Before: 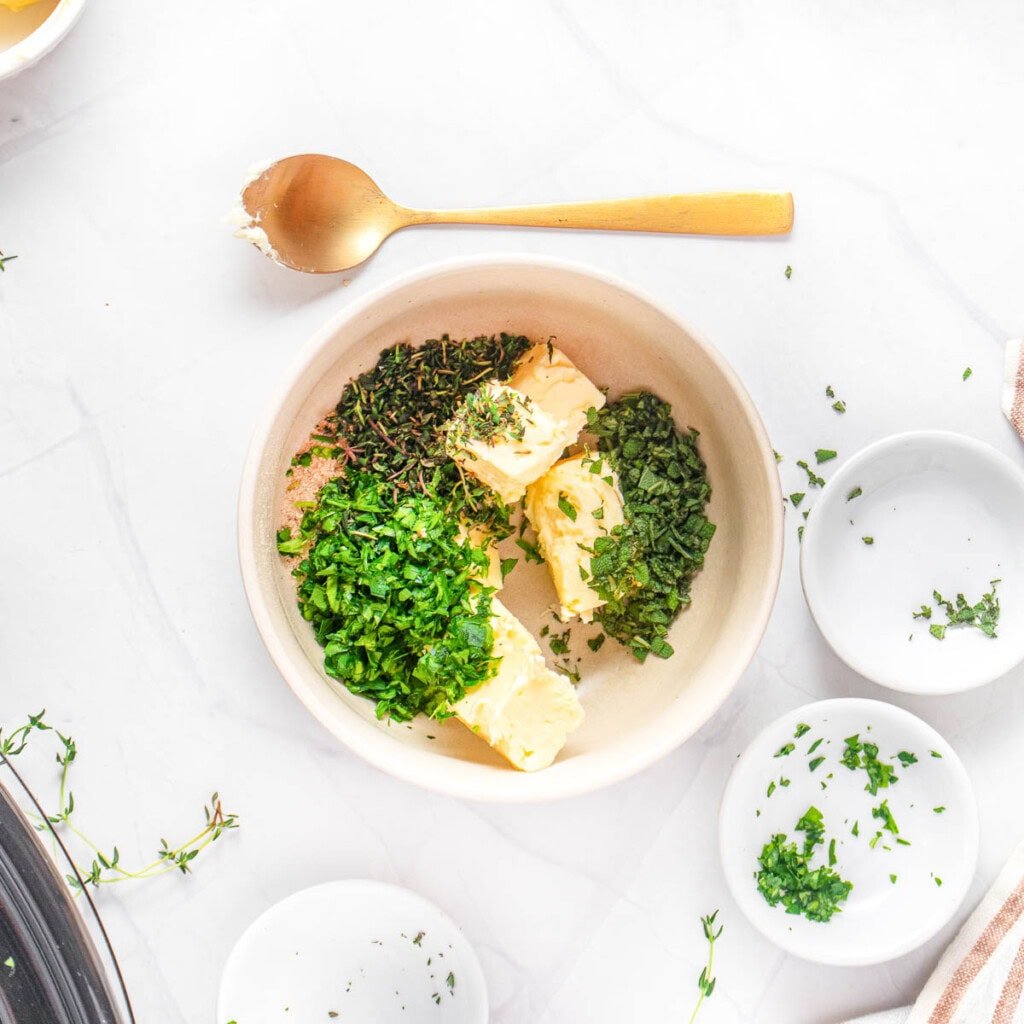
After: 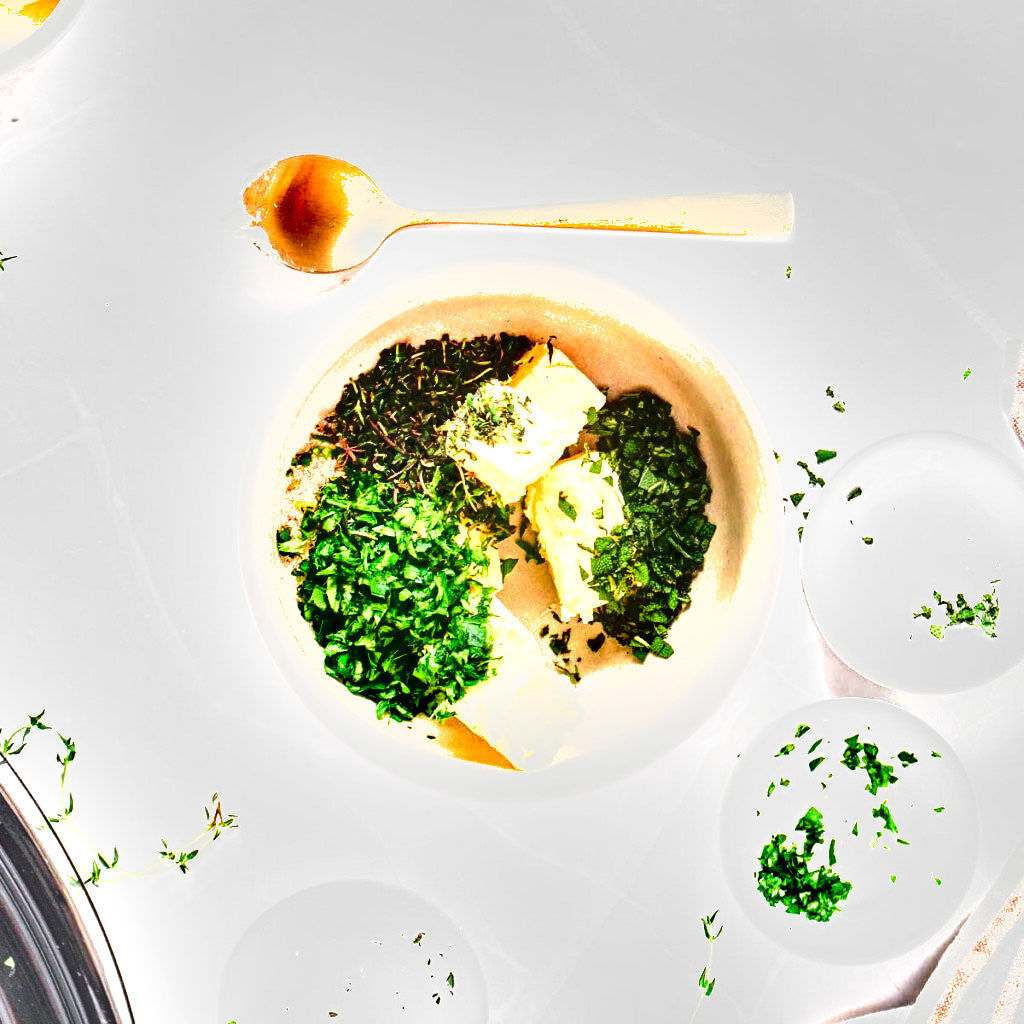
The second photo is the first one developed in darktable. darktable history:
exposure: exposure 1 EV, compensate highlight preservation false
shadows and highlights: soften with gaussian
